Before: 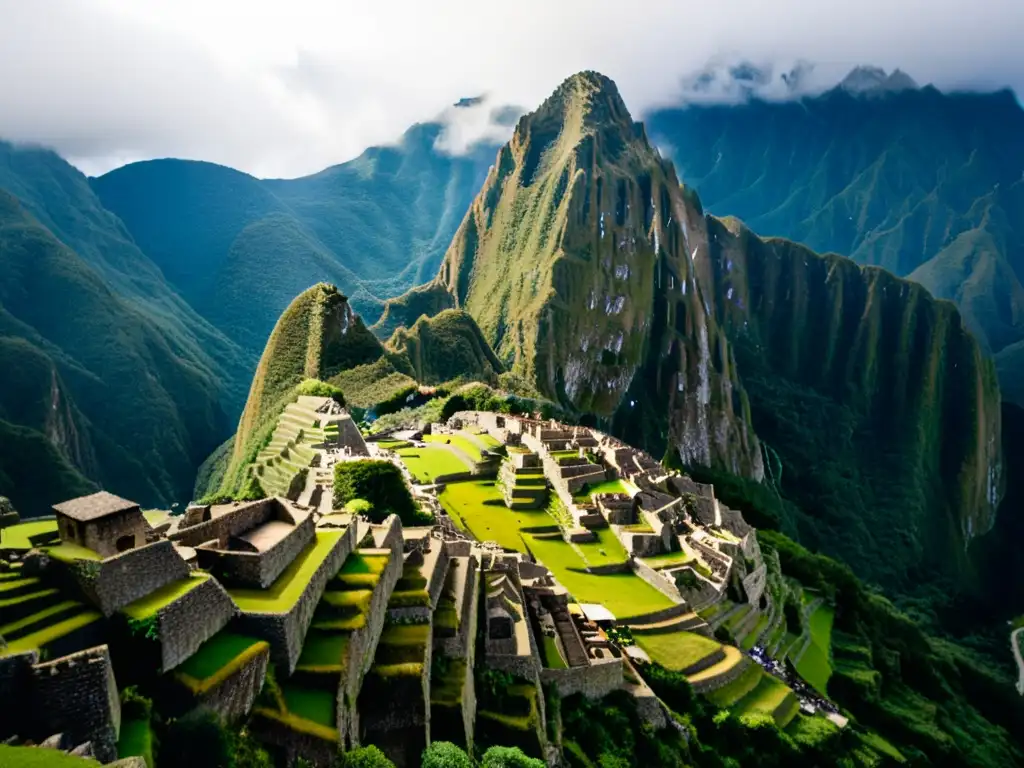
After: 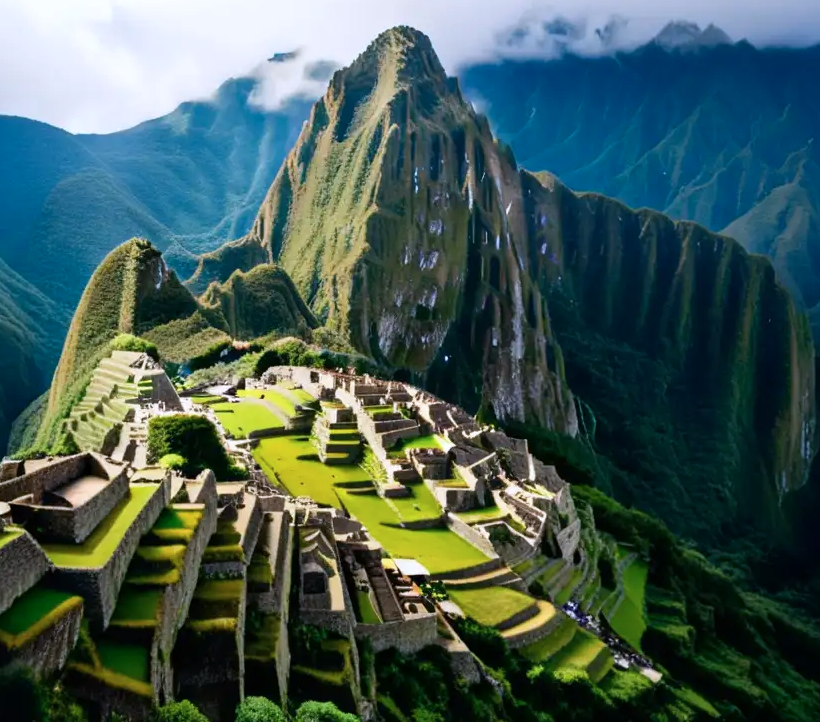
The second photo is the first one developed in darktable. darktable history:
crop and rotate: left 18.183%, top 5.89%, right 1.708%
color calibration: illuminant as shot in camera, x 0.358, y 0.373, temperature 4628.91 K
